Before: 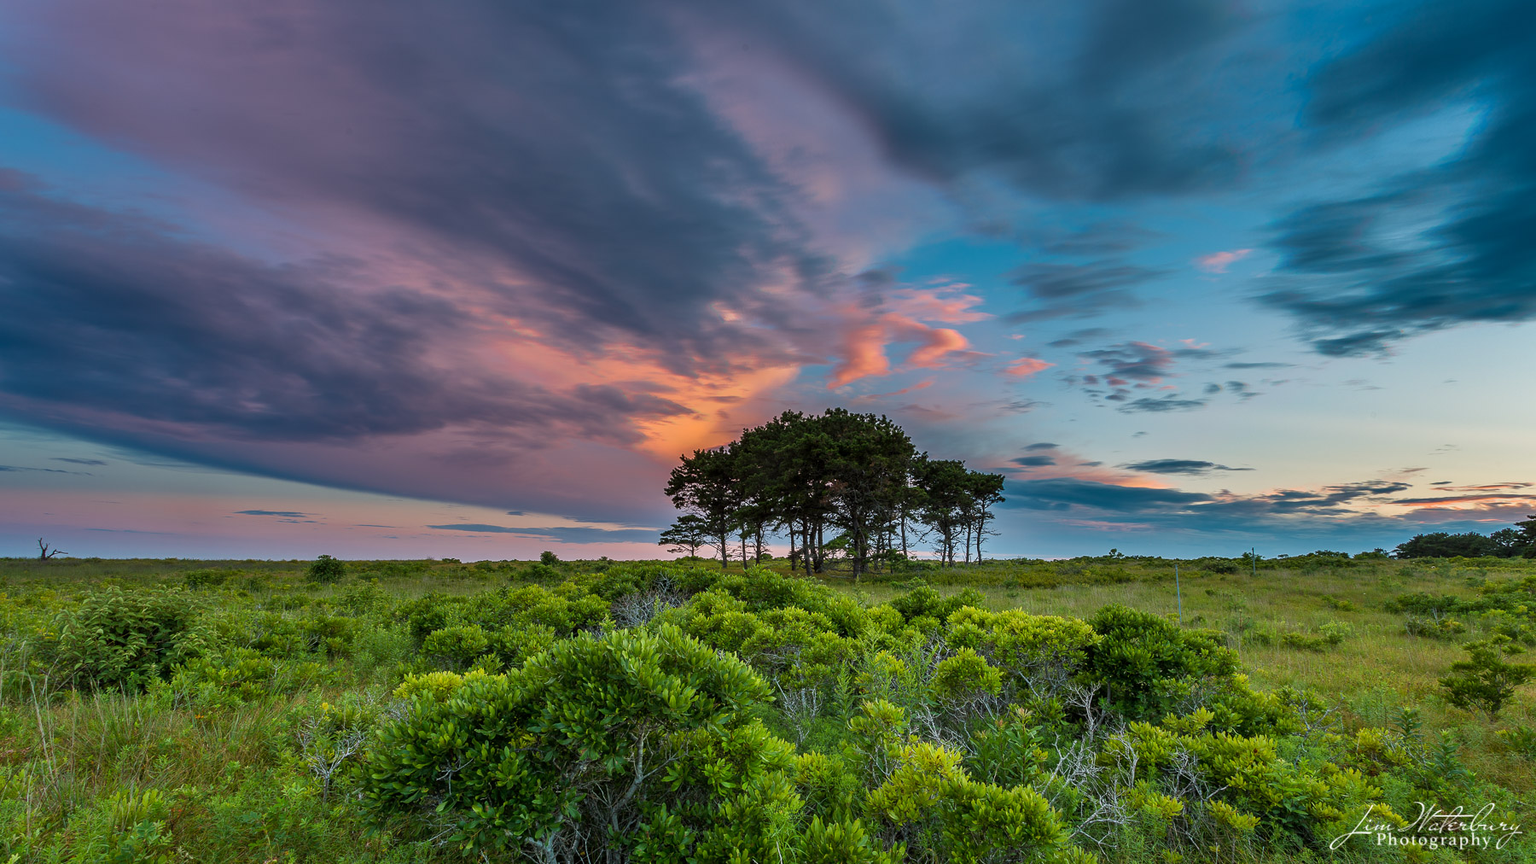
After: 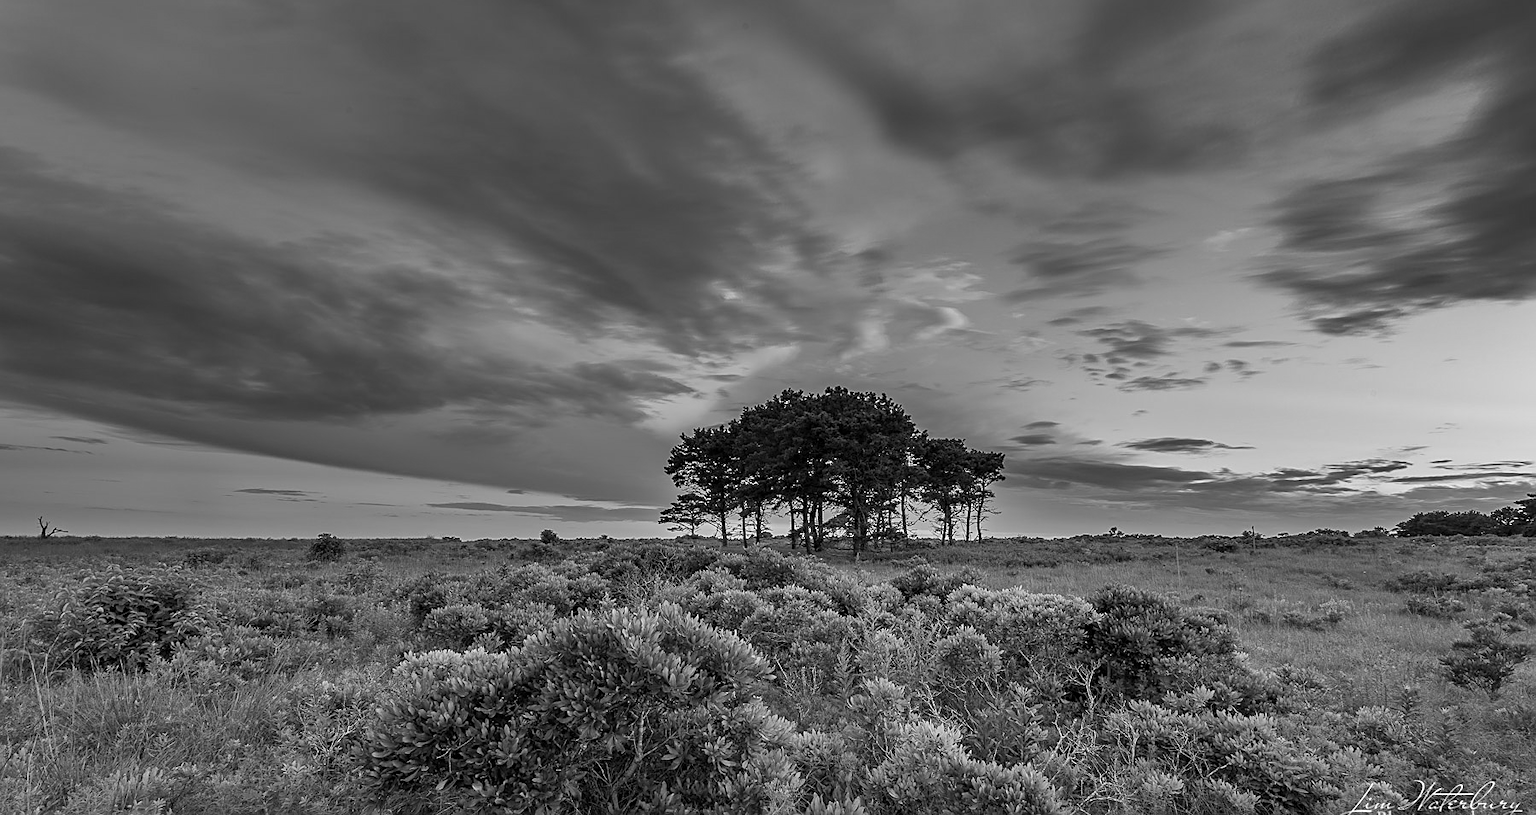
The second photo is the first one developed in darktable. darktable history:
monochrome: on, module defaults
sharpen: on, module defaults
crop and rotate: top 2.479%, bottom 3.018%
